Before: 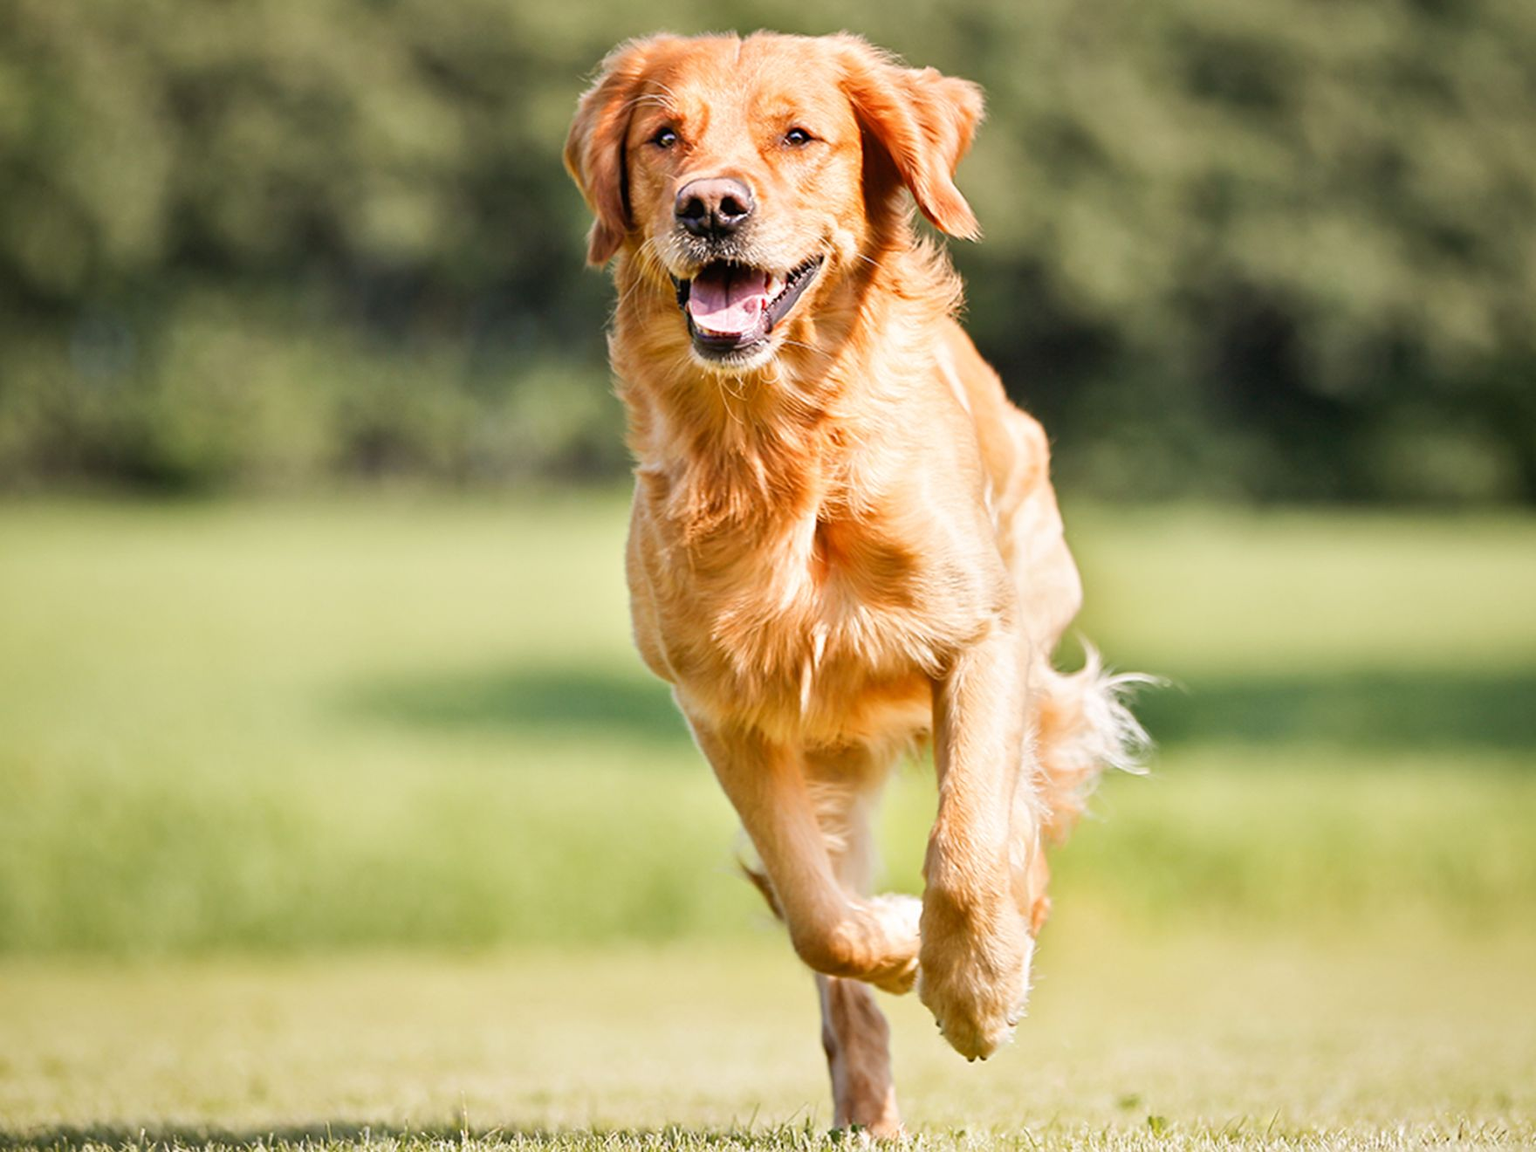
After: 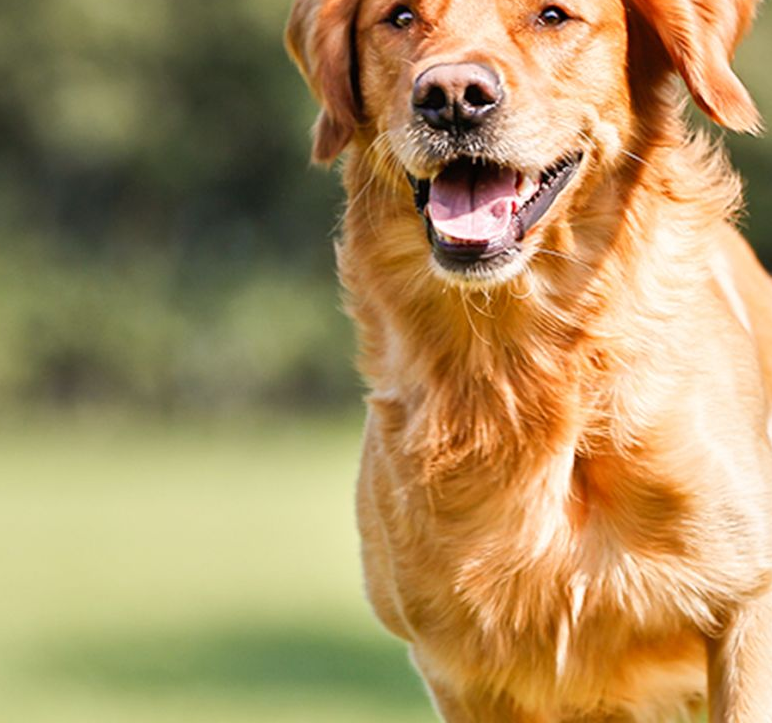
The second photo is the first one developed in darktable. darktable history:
crop: left 20.544%, top 10.748%, right 35.572%, bottom 34.411%
